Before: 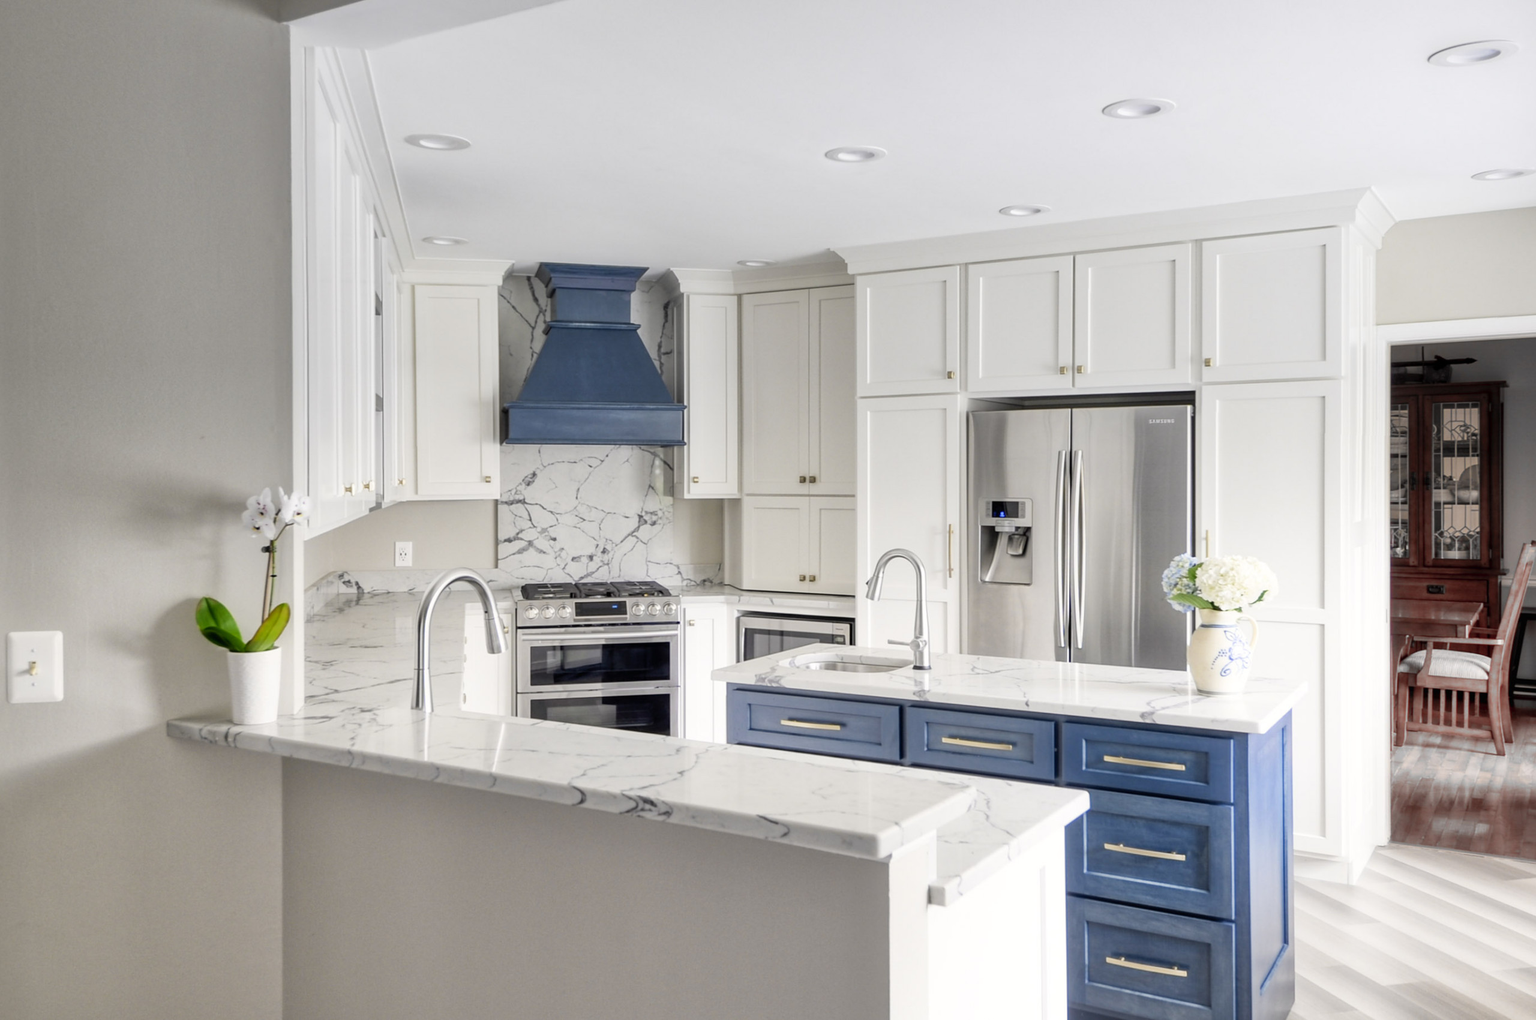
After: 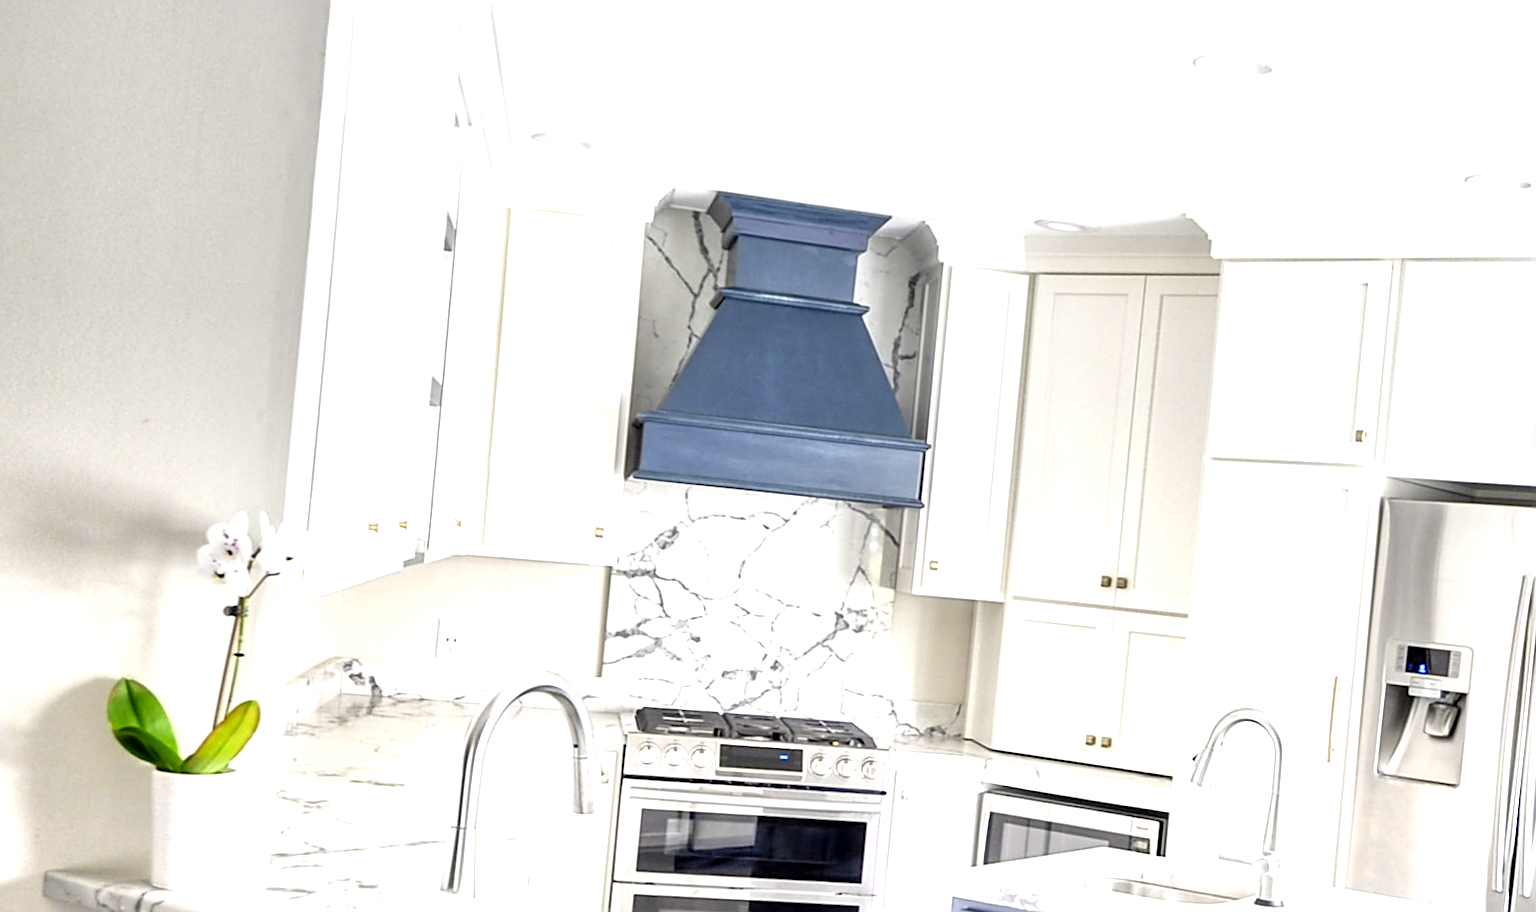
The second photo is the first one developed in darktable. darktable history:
exposure: black level correction 0.001, exposure 1.119 EV, compensate highlight preservation false
sharpen: on, module defaults
crop and rotate: angle -5.5°, left 2.083%, top 6.869%, right 27.438%, bottom 30.102%
tone equalizer: edges refinement/feathering 500, mask exposure compensation -1.57 EV, preserve details no
